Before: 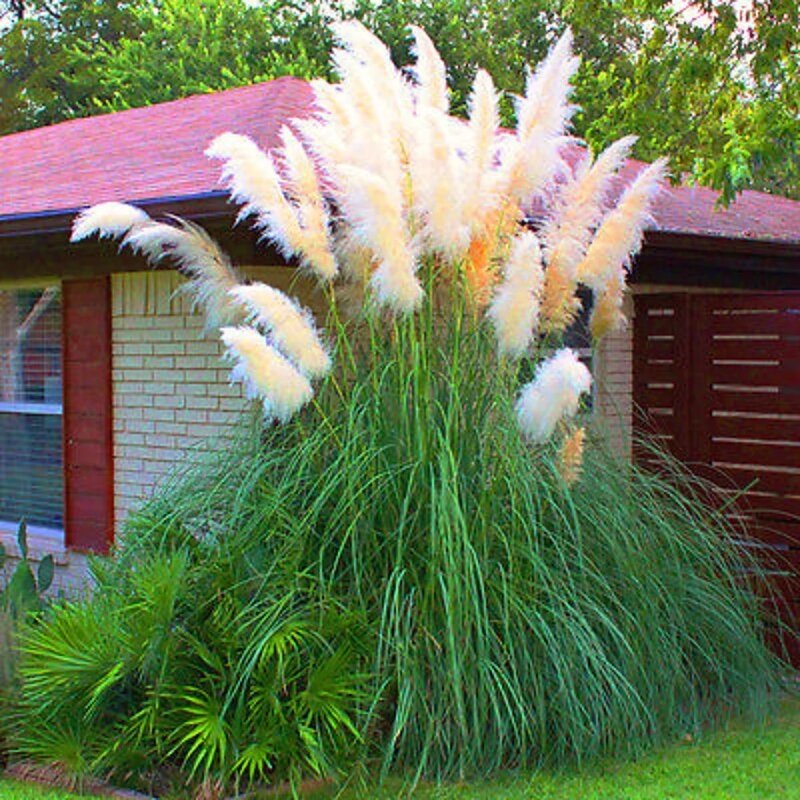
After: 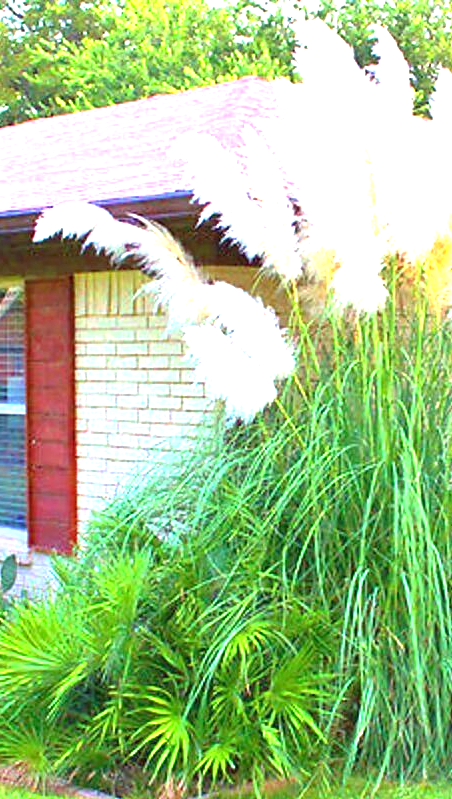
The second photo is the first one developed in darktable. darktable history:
crop: left 4.68%, right 38.791%
exposure: black level correction 0.001, exposure 1.798 EV, compensate highlight preservation false
